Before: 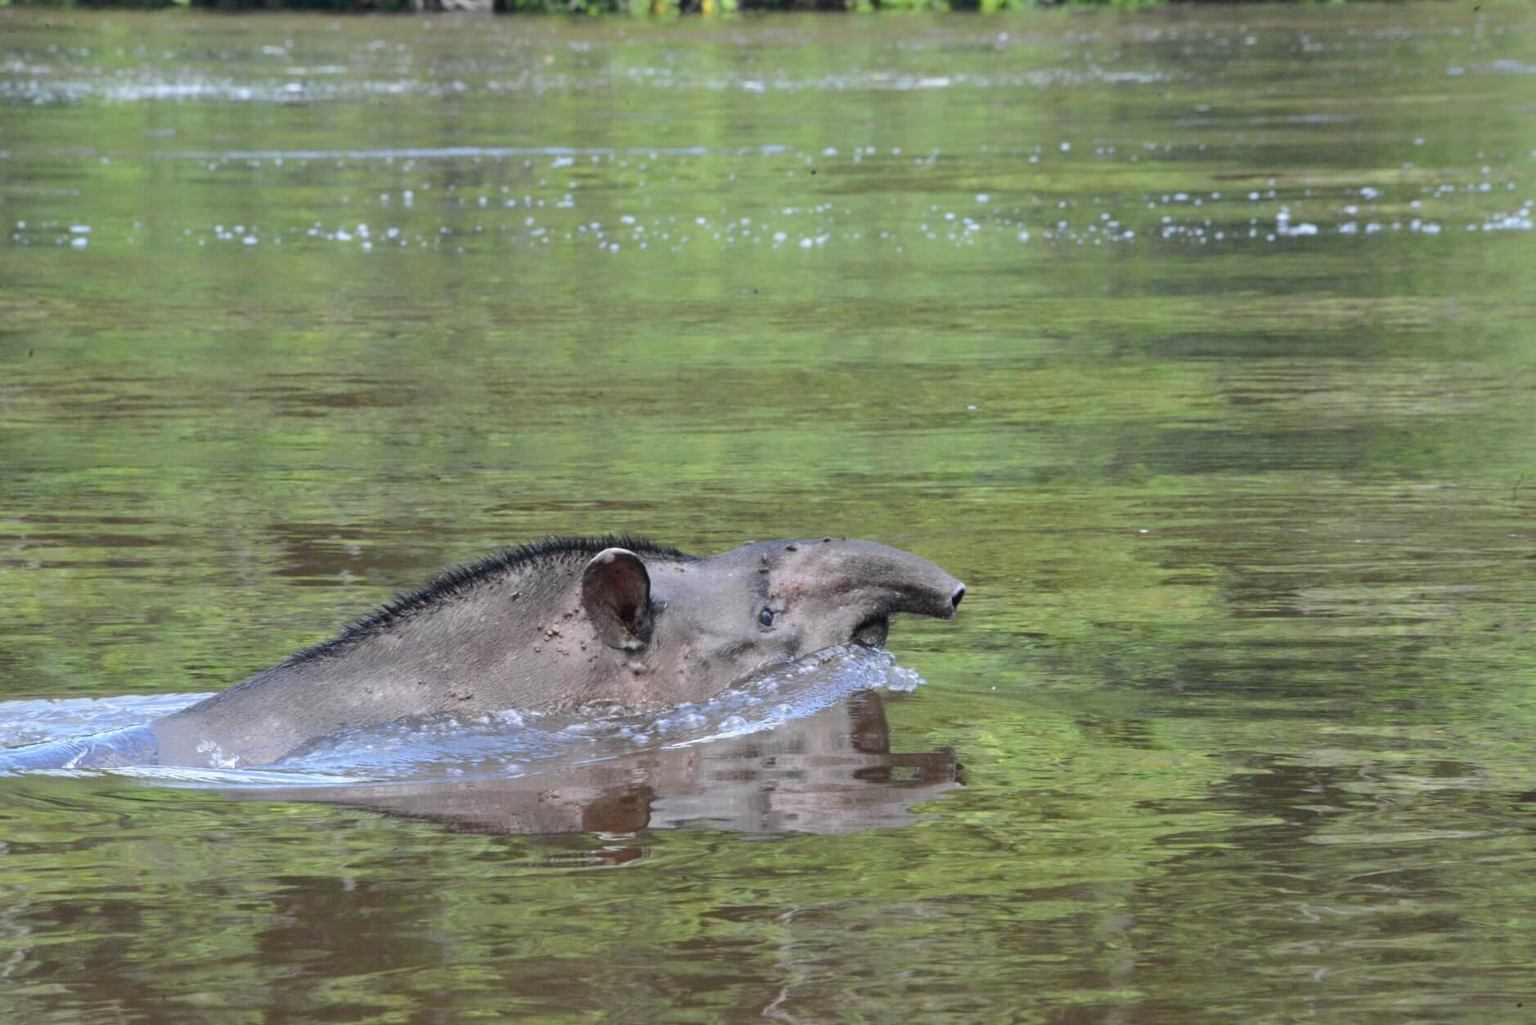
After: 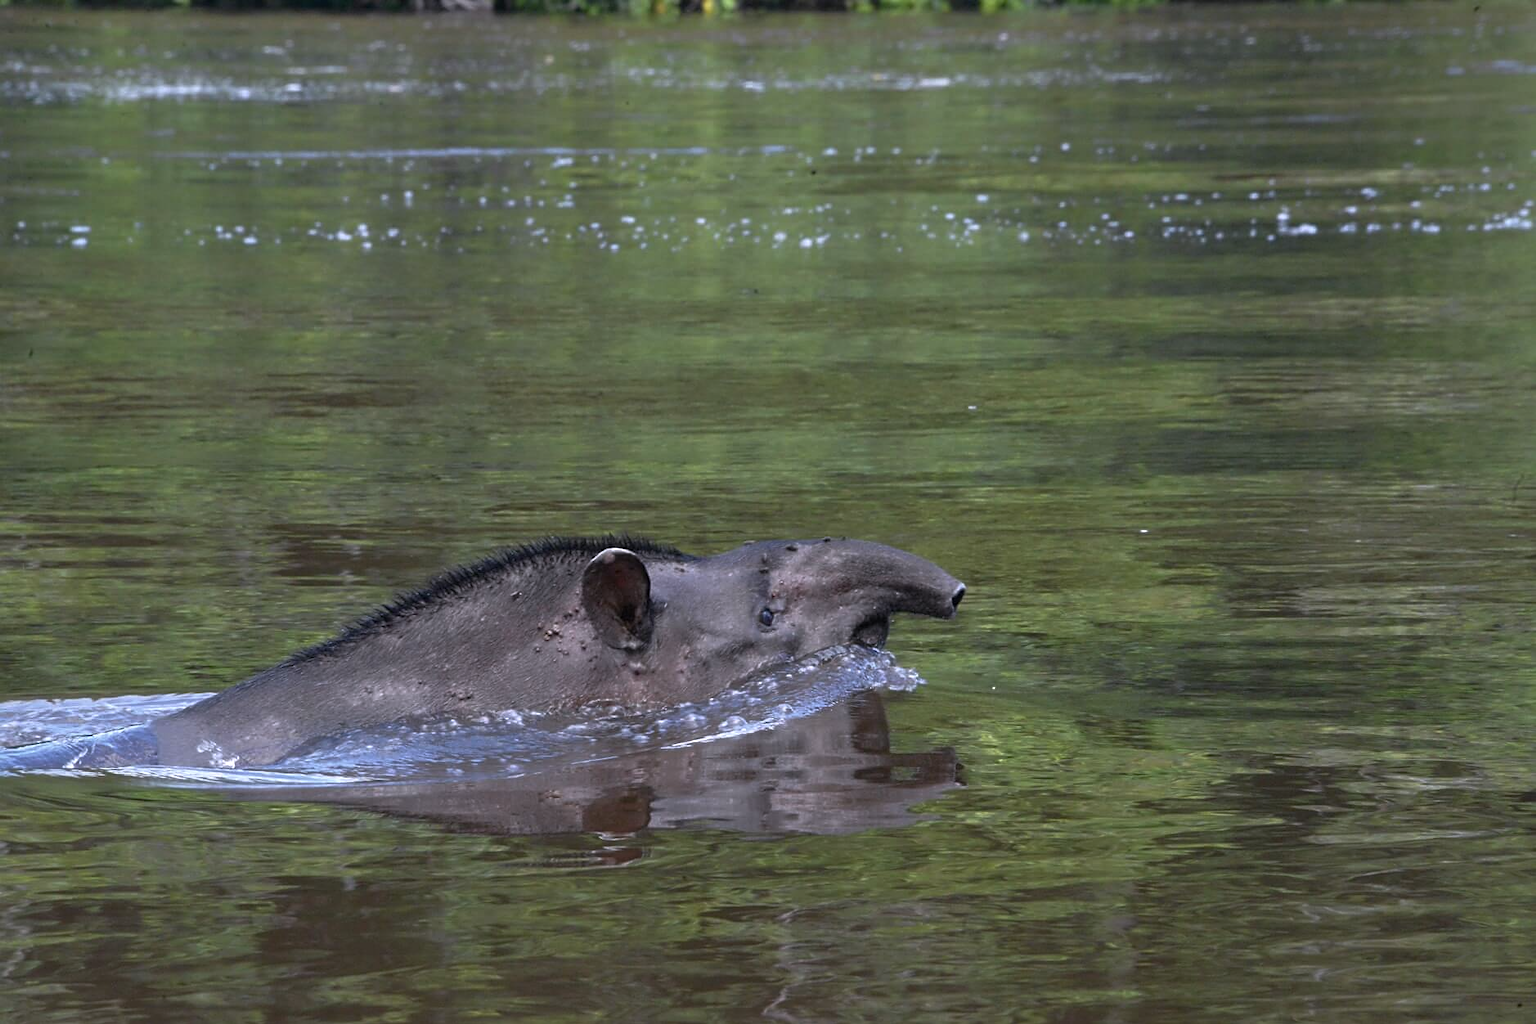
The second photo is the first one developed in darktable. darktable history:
sharpen: radius 1.864, amount 0.398, threshold 1.271
white balance: red 1.004, blue 1.096
rgb curve: curves: ch0 [(0, 0) (0.415, 0.237) (1, 1)]
color correction: highlights b* 3
